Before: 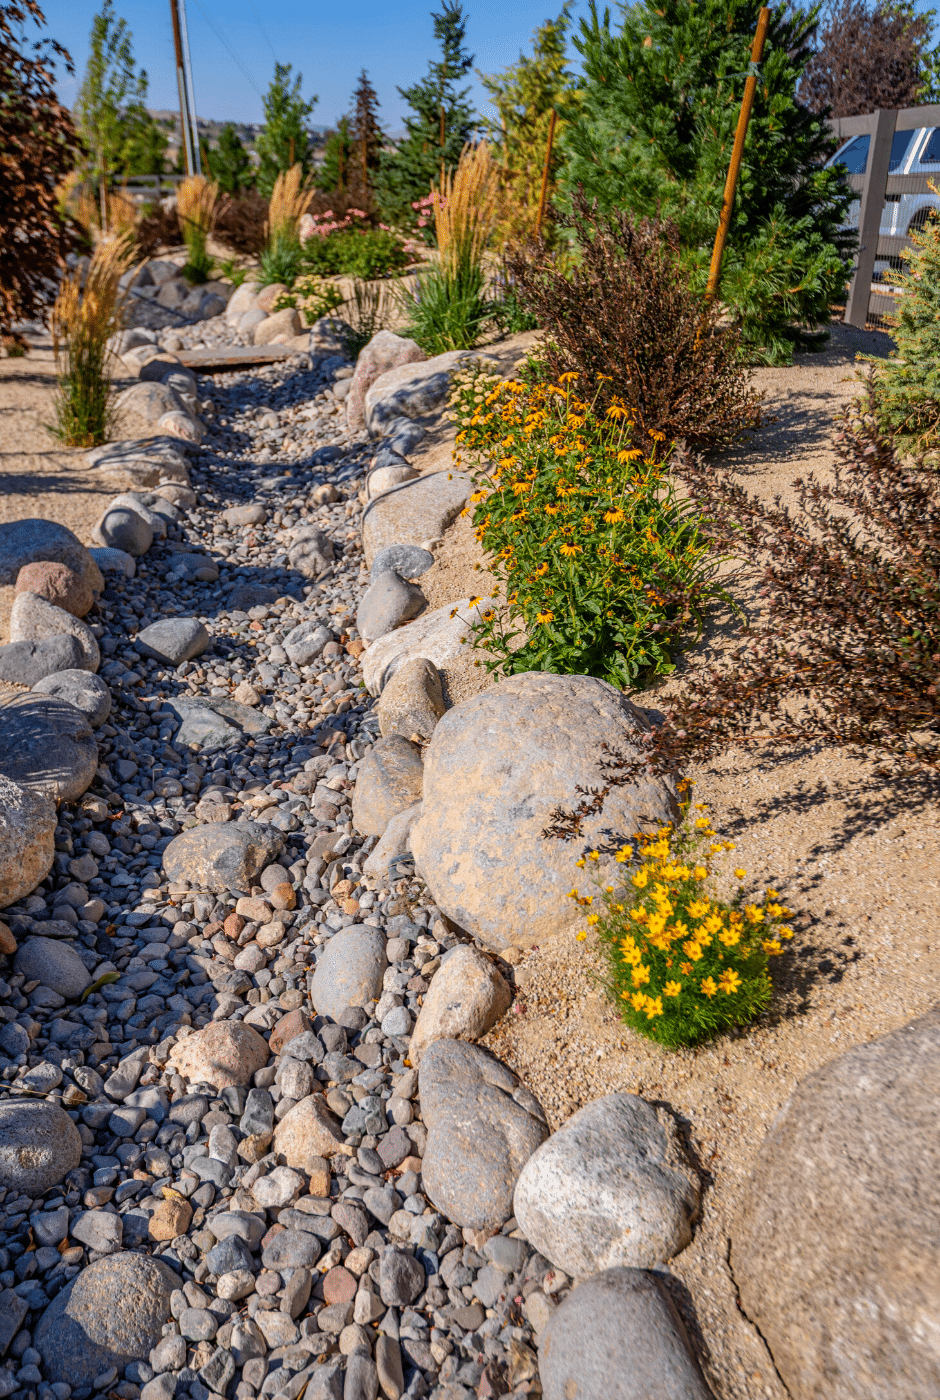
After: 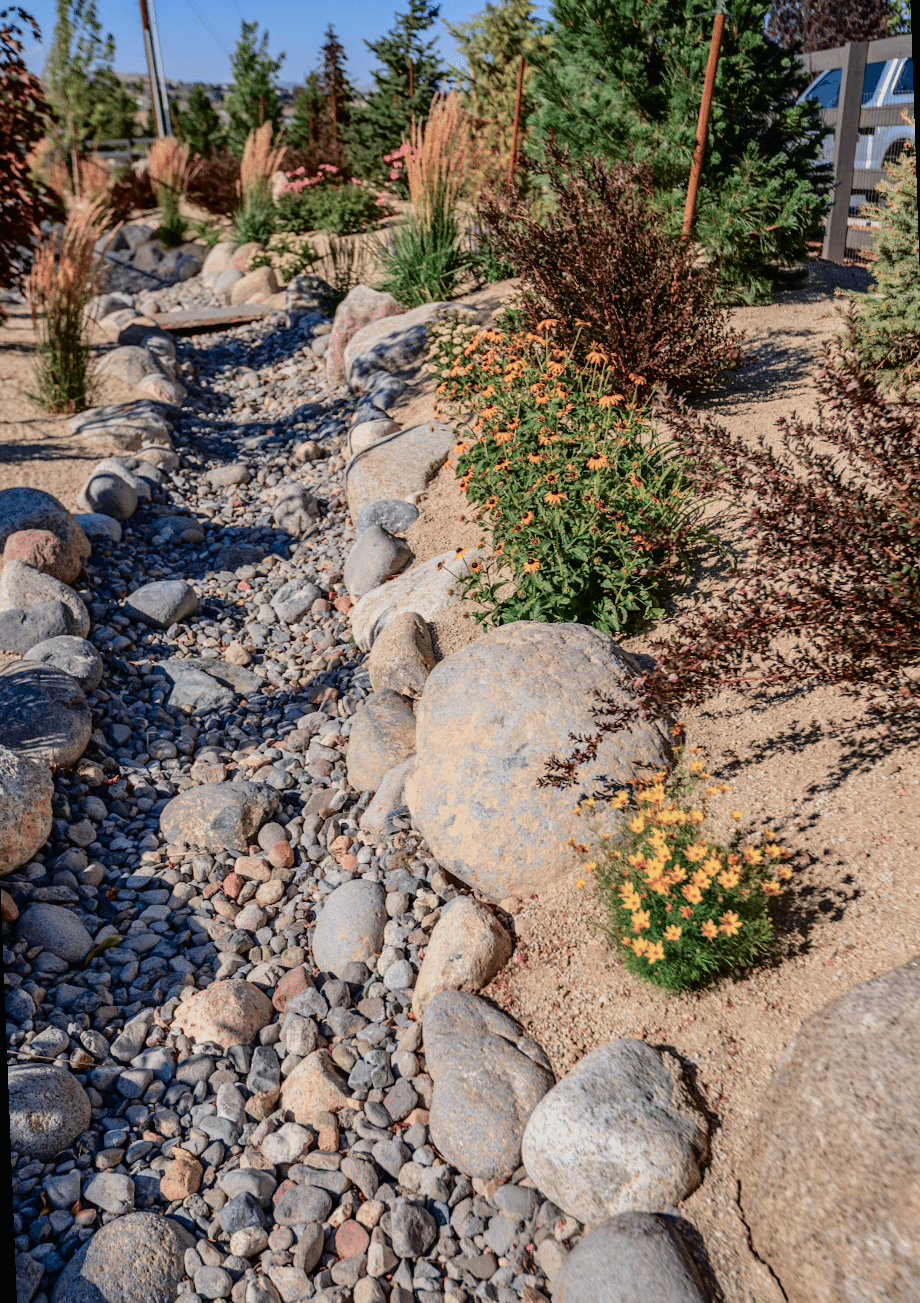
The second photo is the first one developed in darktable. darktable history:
rotate and perspective: rotation -2.12°, lens shift (vertical) 0.009, lens shift (horizontal) -0.008, automatic cropping original format, crop left 0.036, crop right 0.964, crop top 0.05, crop bottom 0.959
tone curve: curves: ch0 [(0, 0.009) (0.105, 0.054) (0.195, 0.132) (0.289, 0.278) (0.384, 0.391) (0.513, 0.53) (0.66, 0.667) (0.895, 0.863) (1, 0.919)]; ch1 [(0, 0) (0.161, 0.092) (0.35, 0.33) (0.403, 0.395) (0.456, 0.469) (0.502, 0.499) (0.519, 0.514) (0.576, 0.584) (0.642, 0.658) (0.701, 0.742) (1, 0.942)]; ch2 [(0, 0) (0.371, 0.362) (0.437, 0.437) (0.501, 0.5) (0.53, 0.528) (0.569, 0.564) (0.619, 0.58) (0.883, 0.752) (1, 0.929)], color space Lab, independent channels, preserve colors none
